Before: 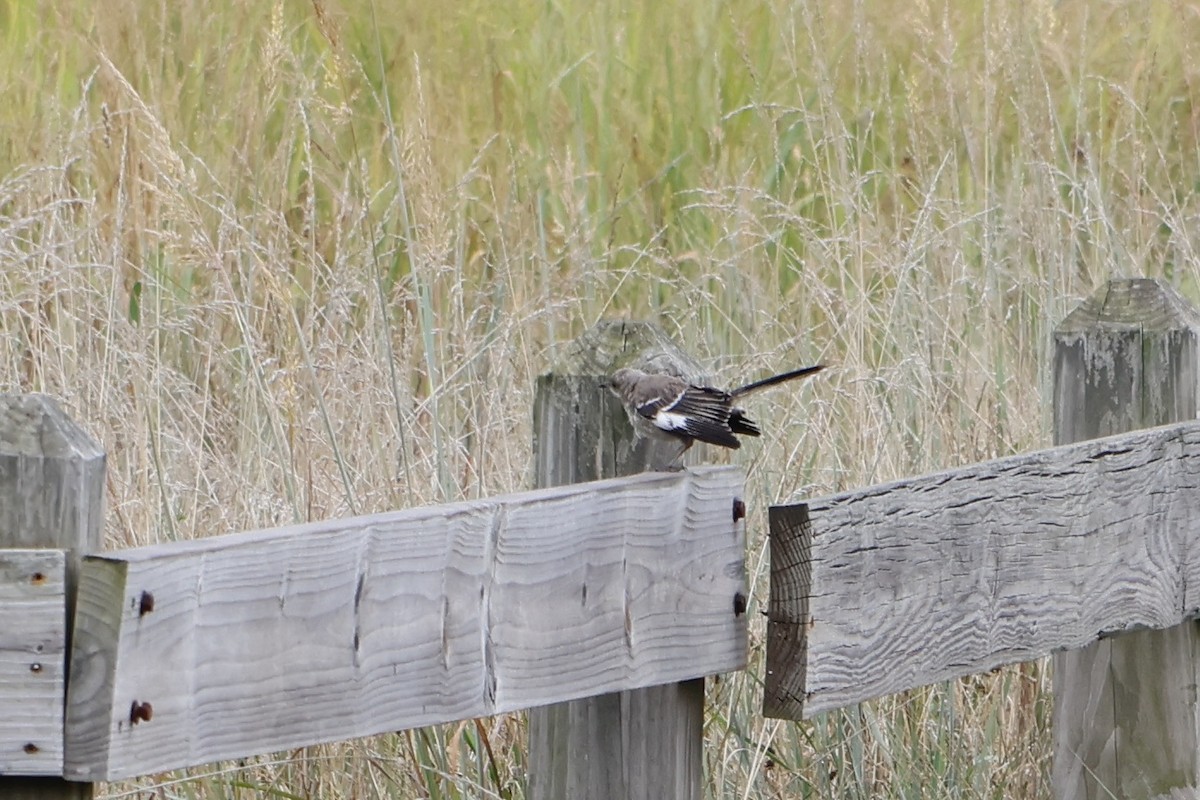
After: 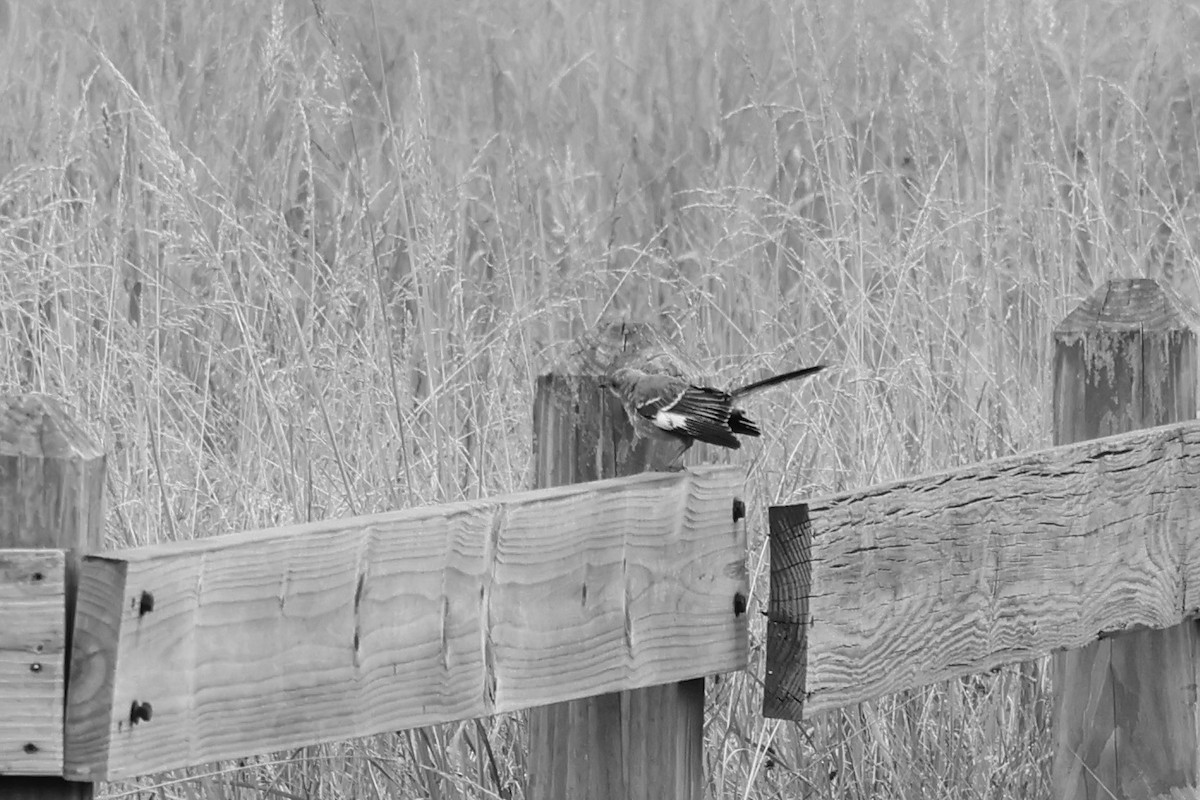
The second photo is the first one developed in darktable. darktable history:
monochrome: on, module defaults
color balance: on, module defaults
